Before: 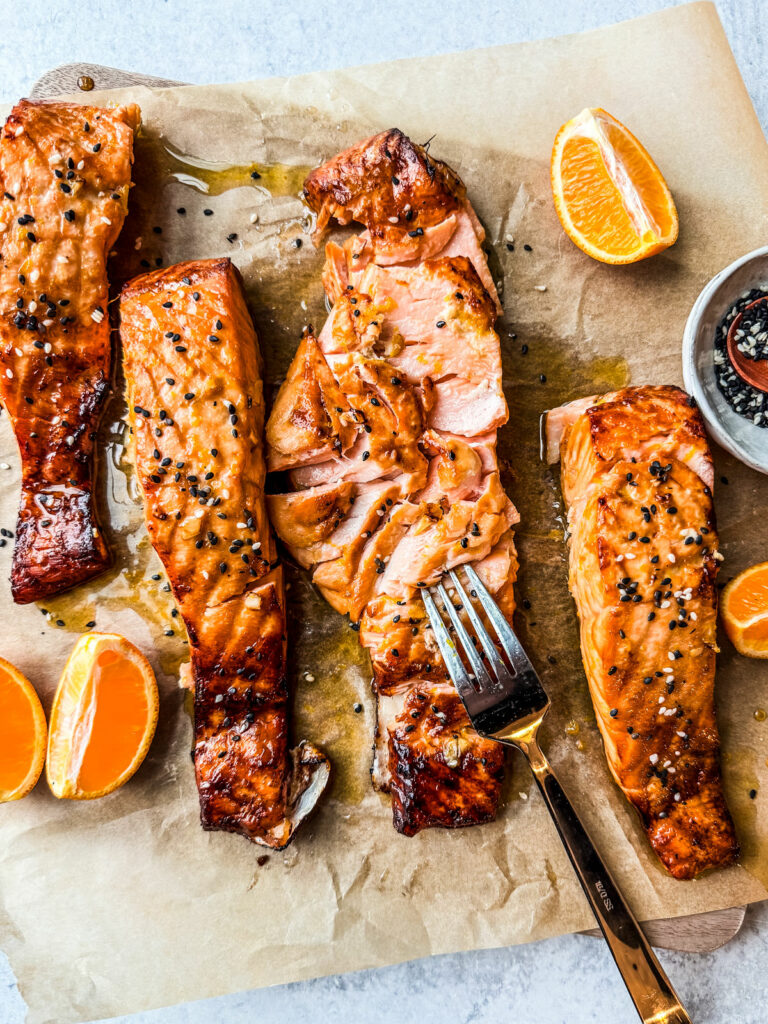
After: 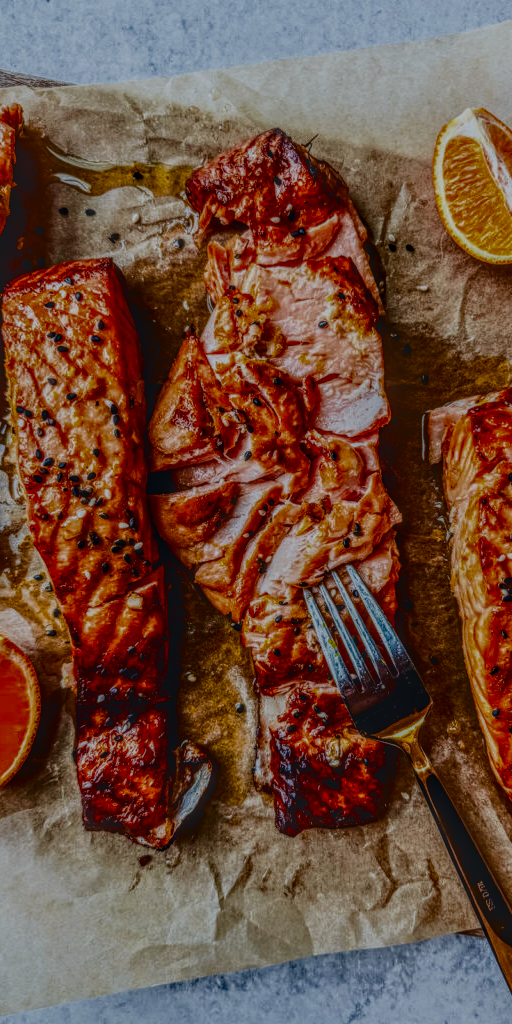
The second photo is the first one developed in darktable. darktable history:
contrast brightness saturation: contrast 0.09, brightness -0.59, saturation 0.17
crop and rotate: left 15.446%, right 17.836%
tone curve: curves: ch0 [(0, 0.045) (0.155, 0.169) (0.46, 0.466) (0.751, 0.788) (1, 0.961)]; ch1 [(0, 0) (0.43, 0.408) (0.472, 0.469) (0.505, 0.503) (0.553, 0.563) (0.592, 0.581) (0.631, 0.625) (1, 1)]; ch2 [(0, 0) (0.505, 0.495) (0.55, 0.557) (0.583, 0.573) (1, 1)], color space Lab, independent channels, preserve colors none
filmic rgb: black relative exposure -7.32 EV, white relative exposure 5.09 EV, hardness 3.2
white balance: red 0.98, blue 1.034
local contrast: highlights 0%, shadows 0%, detail 200%, midtone range 0.25
